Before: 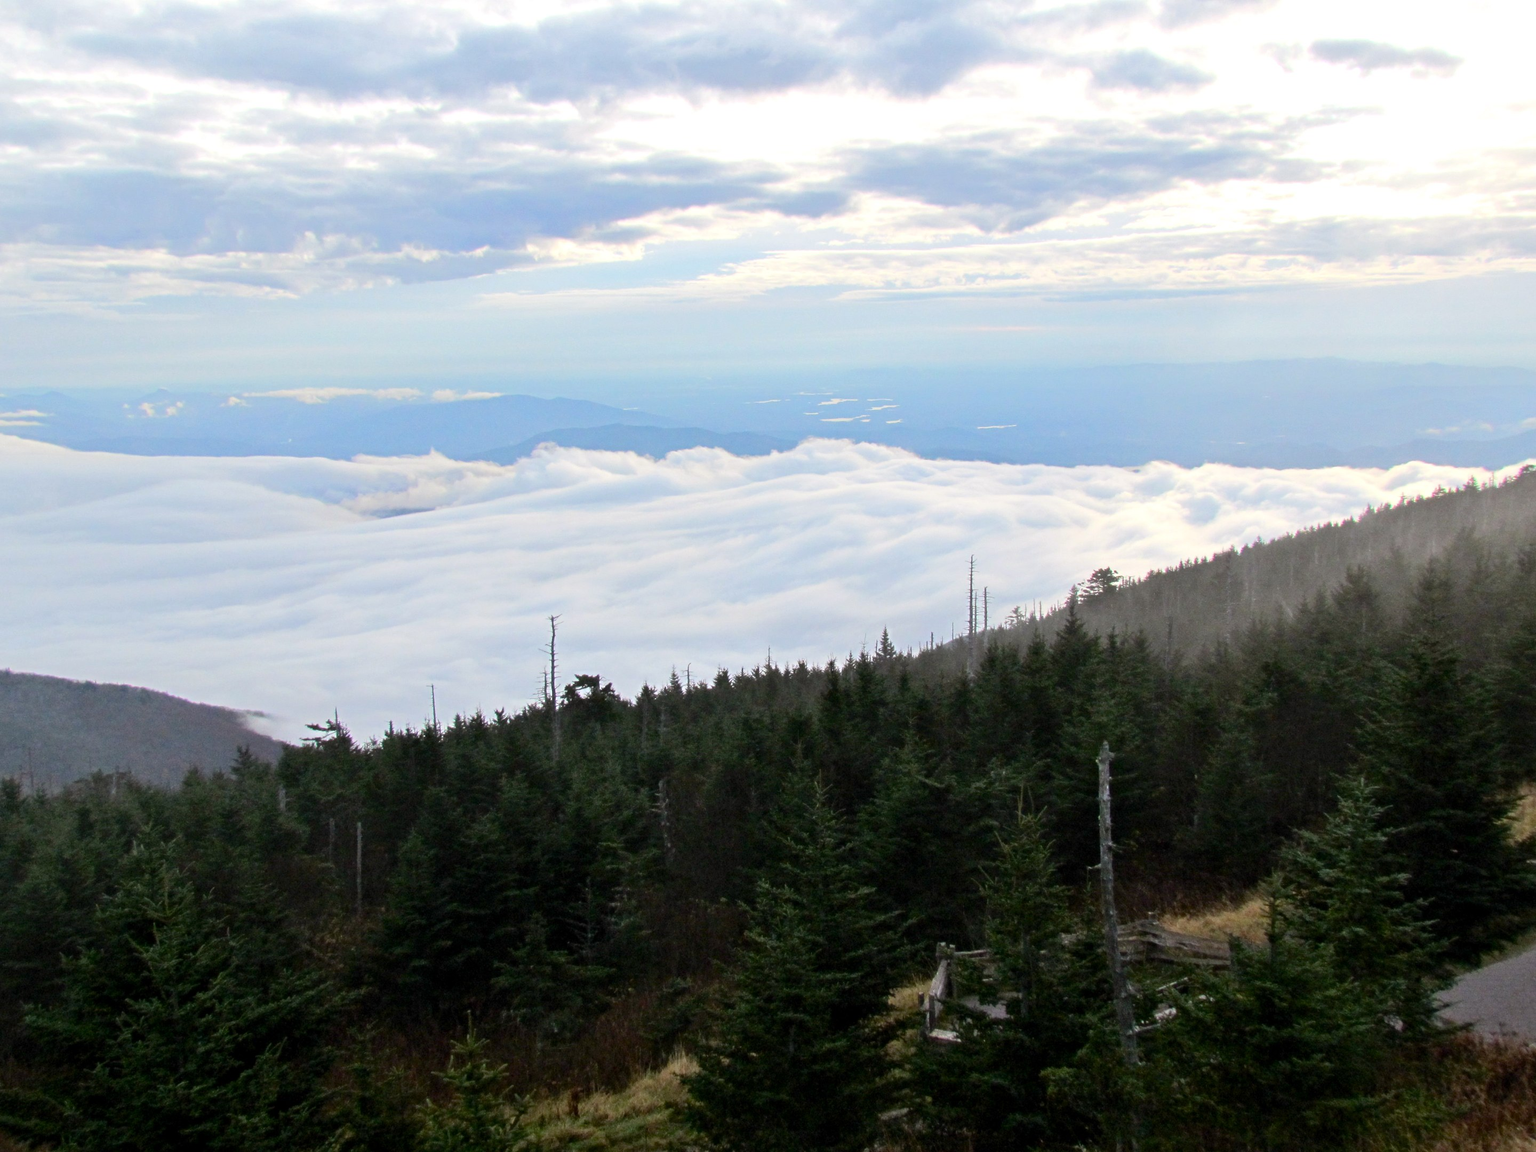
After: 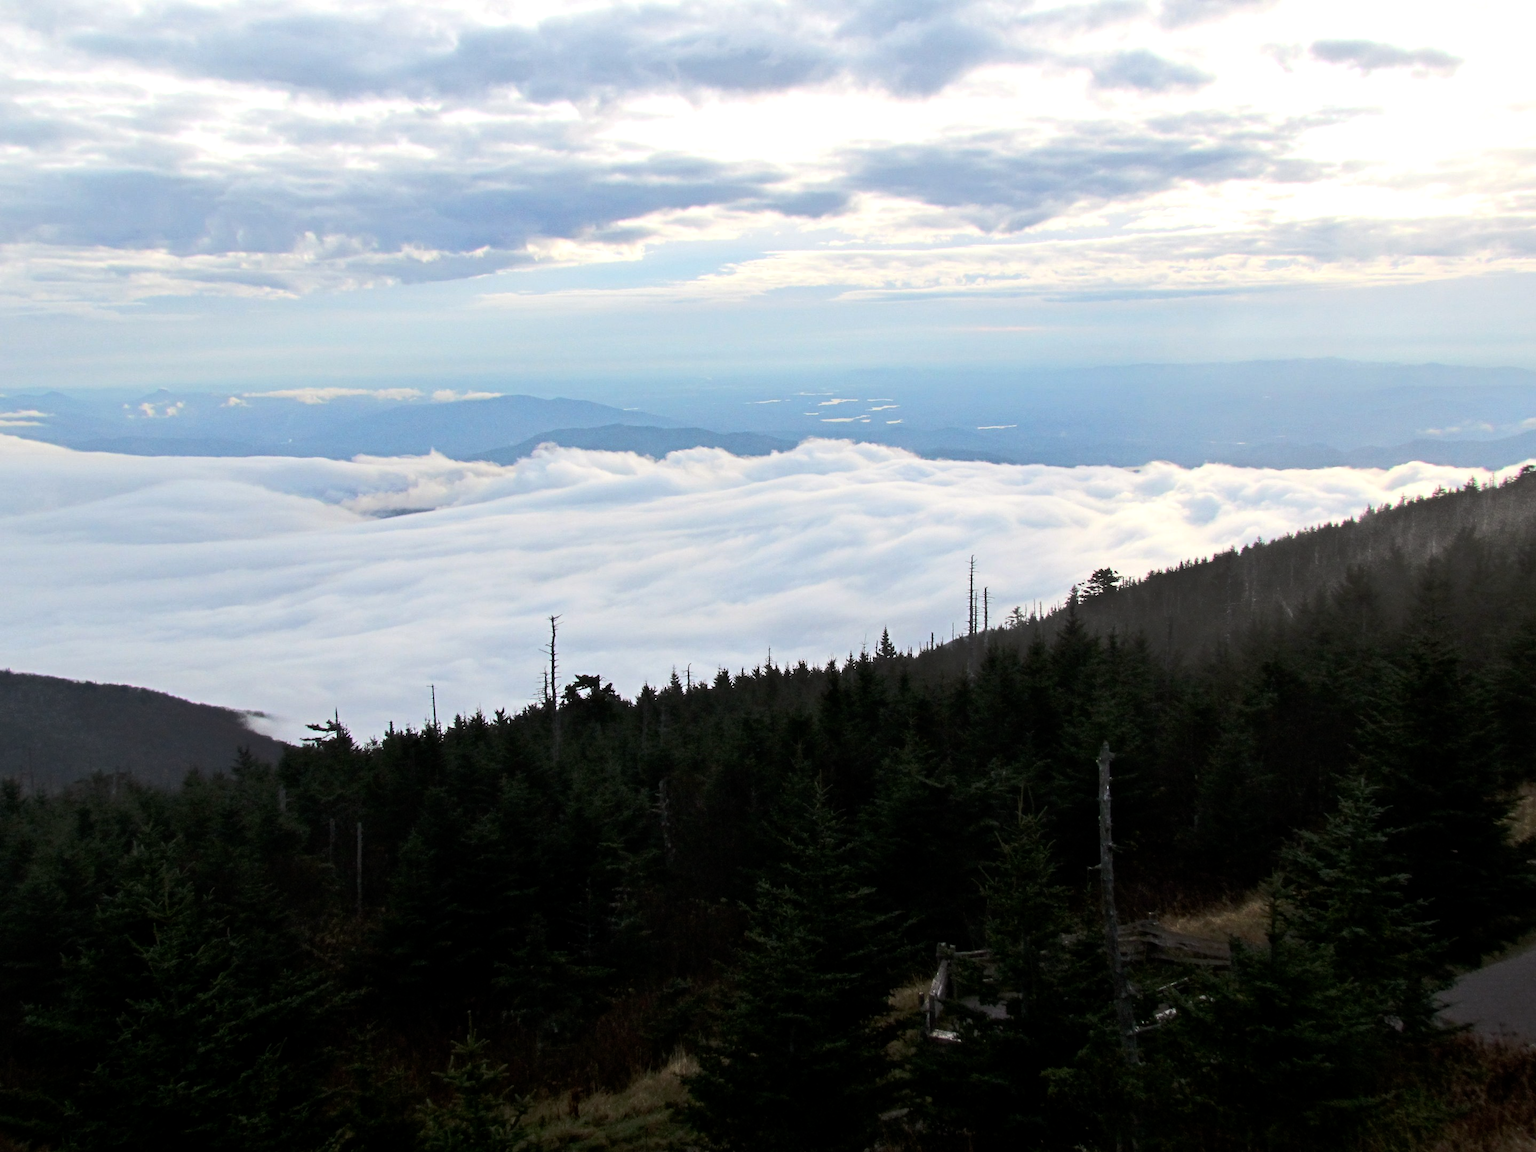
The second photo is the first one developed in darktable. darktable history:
color balance rgb: perceptual saturation grading › global saturation 0.029%, perceptual brilliance grading › highlights 1.555%, perceptual brilliance grading › mid-tones -49.73%, perceptual brilliance grading › shadows -49.744%, global vibrance 14.301%
